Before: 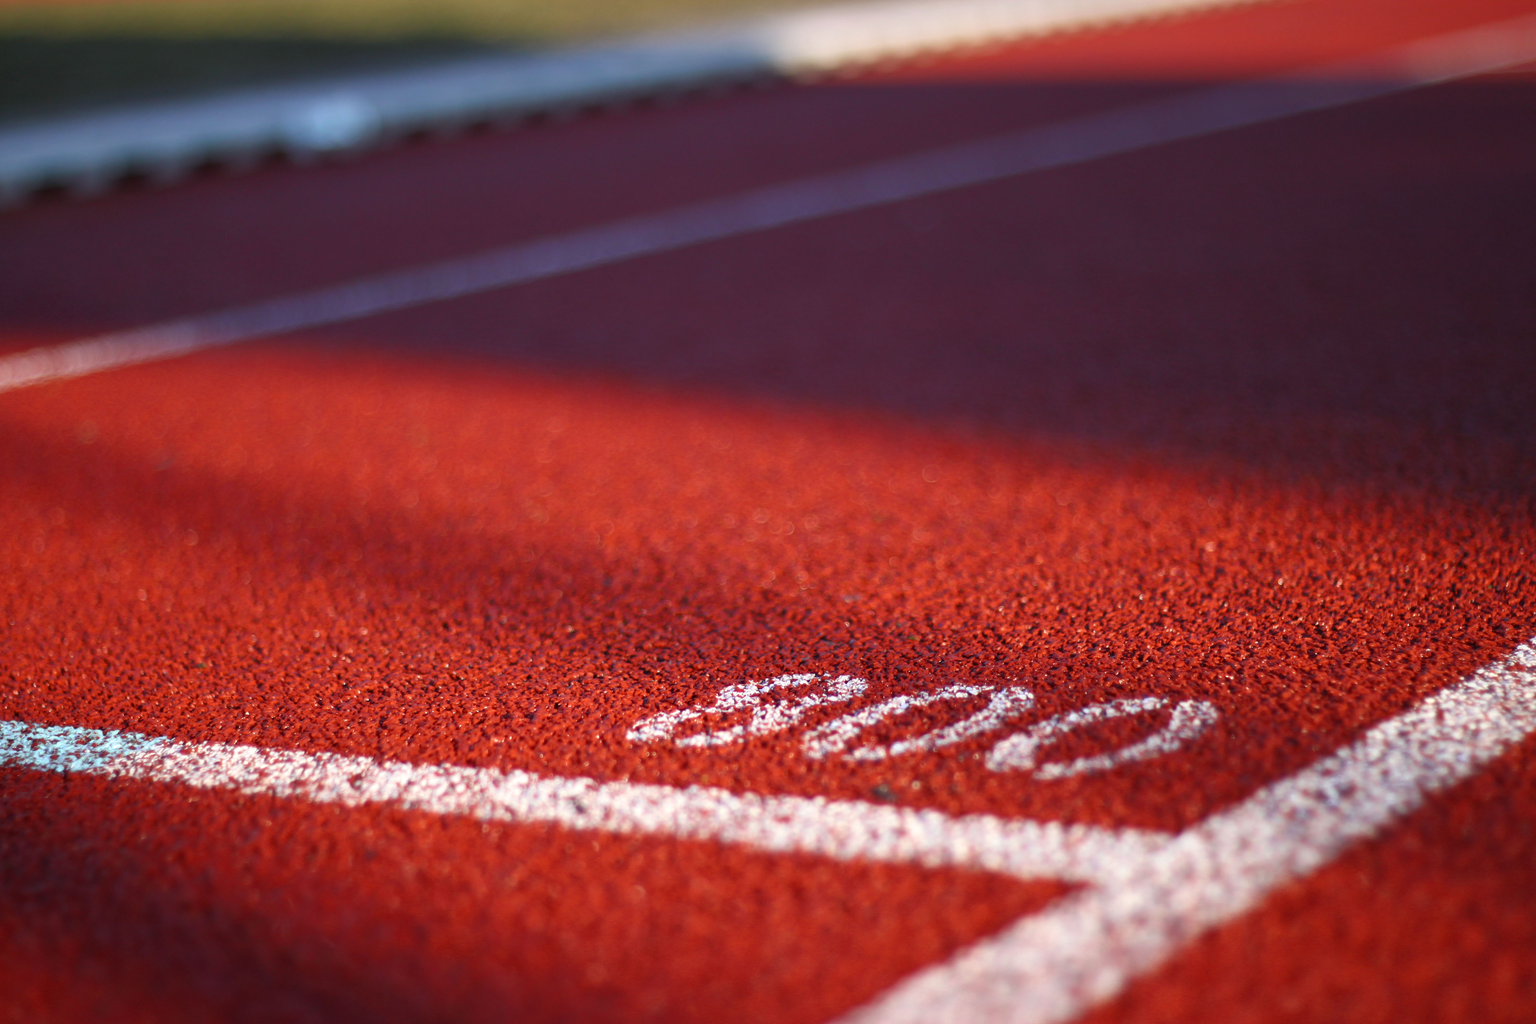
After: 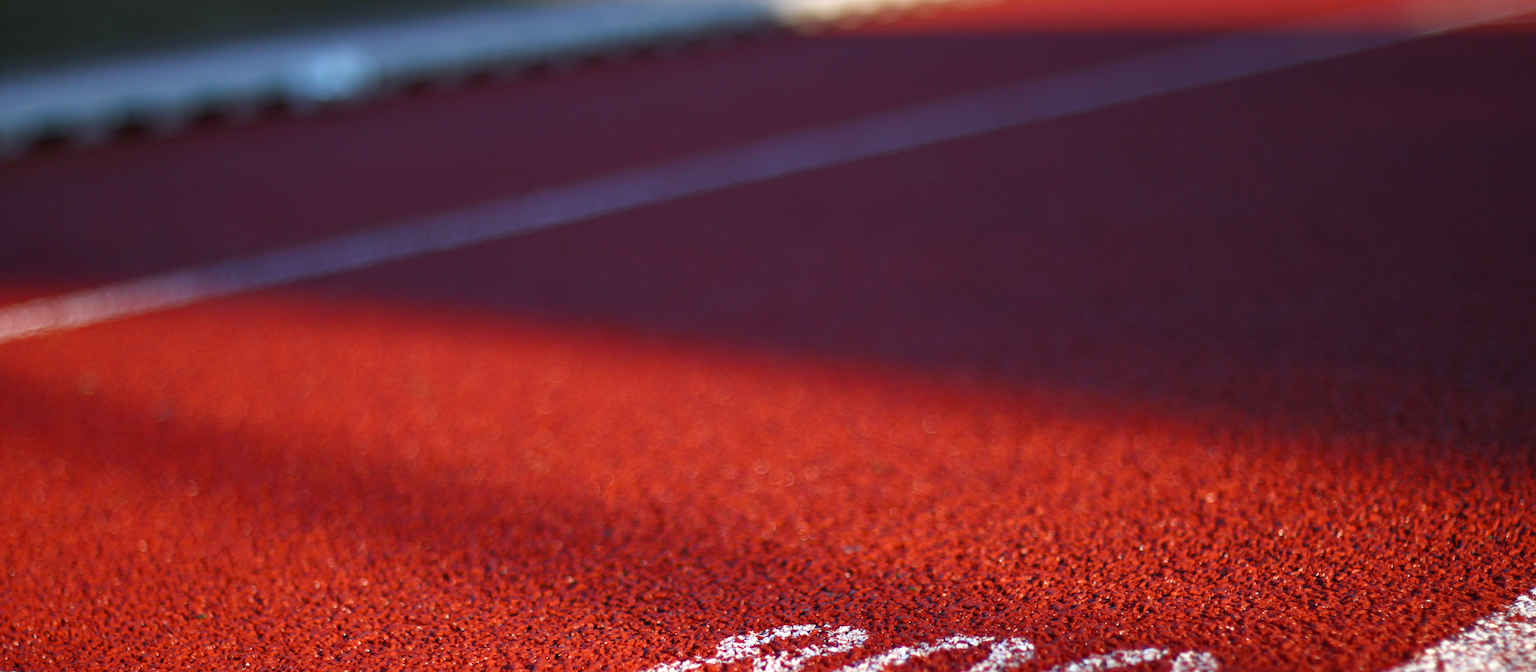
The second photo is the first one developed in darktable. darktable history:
crop and rotate: top 4.848%, bottom 29.503%
haze removal: compatibility mode true, adaptive false
